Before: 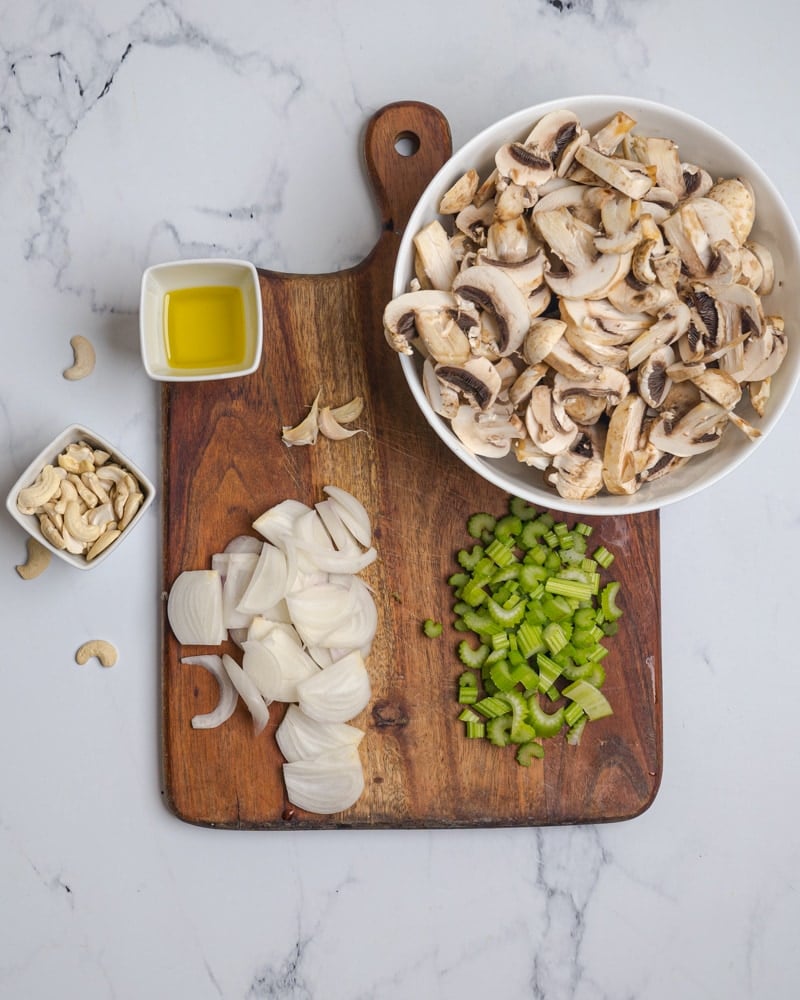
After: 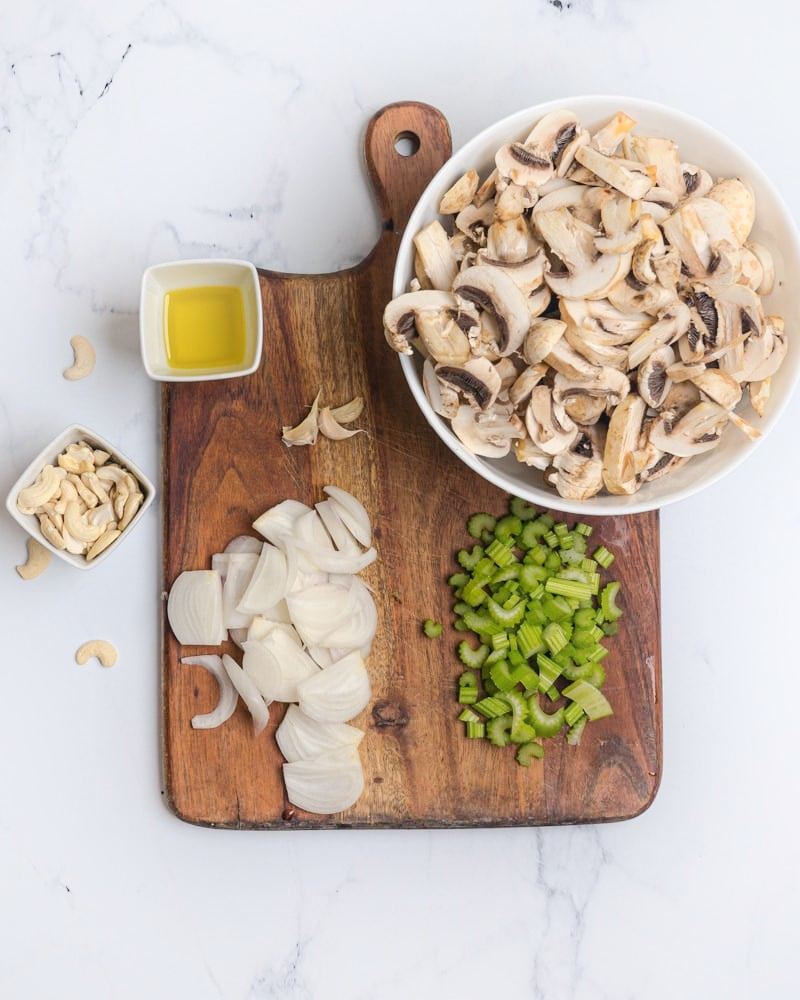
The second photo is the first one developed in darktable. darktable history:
shadows and highlights: shadows -89.04, highlights 88.73, soften with gaussian
